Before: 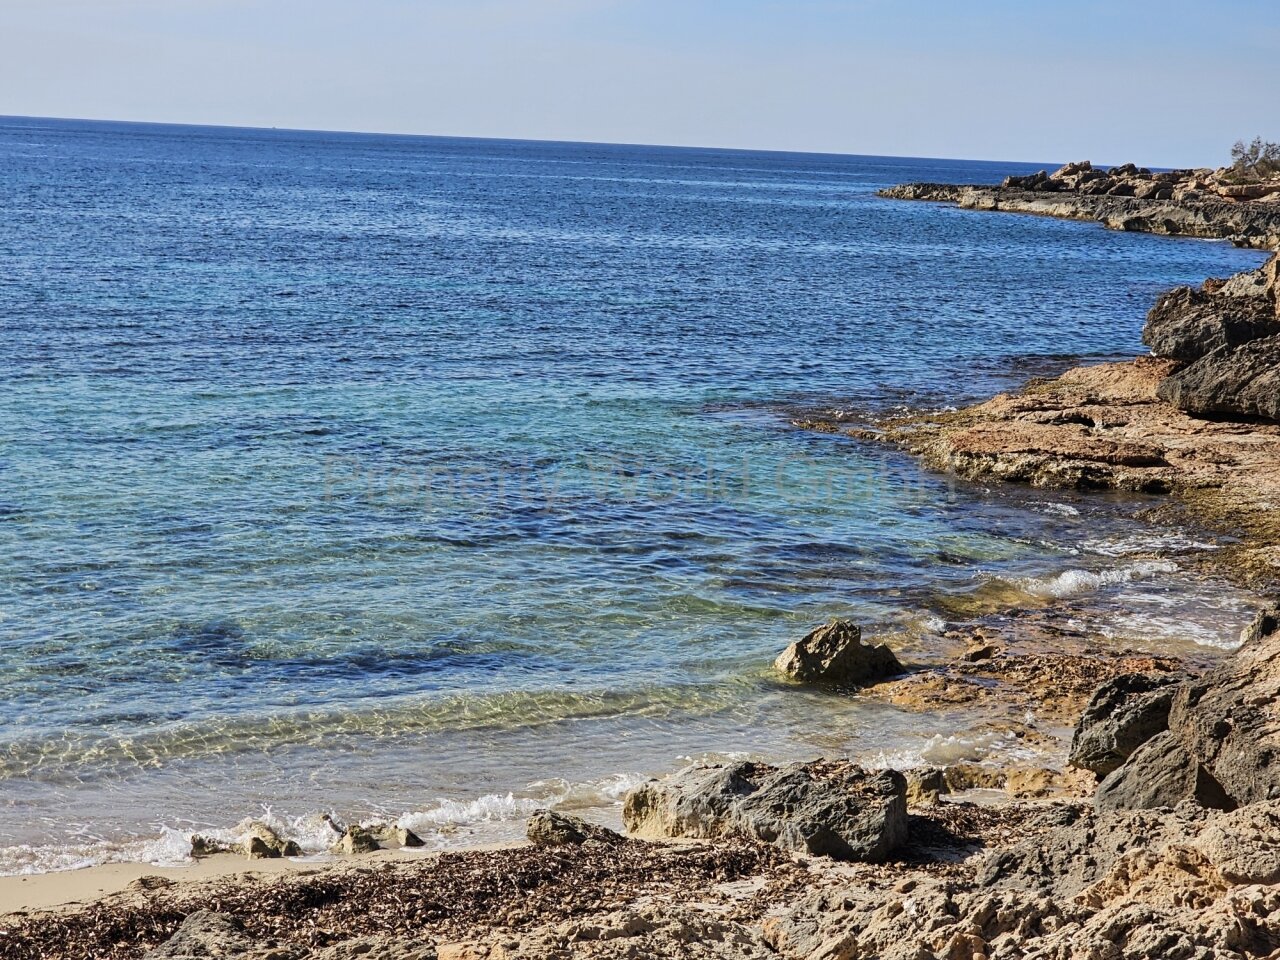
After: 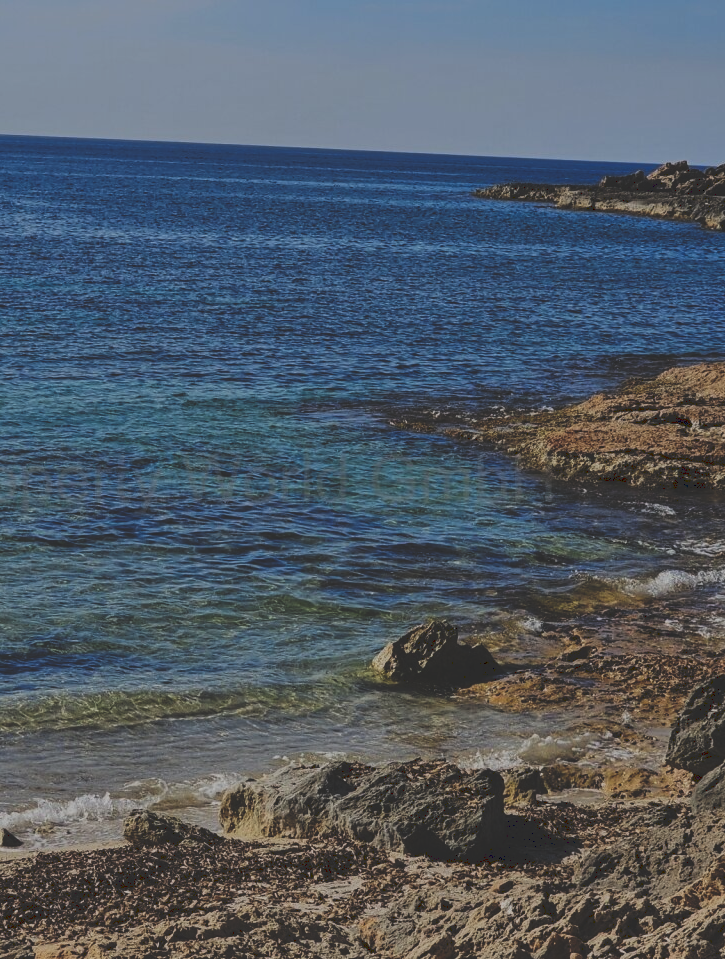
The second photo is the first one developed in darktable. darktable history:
crop: left 31.492%, top 0.015%, right 11.825%
tone curve: curves: ch0 [(0, 0) (0.003, 0.169) (0.011, 0.173) (0.025, 0.177) (0.044, 0.184) (0.069, 0.191) (0.1, 0.199) (0.136, 0.206) (0.177, 0.221) (0.224, 0.248) (0.277, 0.284) (0.335, 0.344) (0.399, 0.413) (0.468, 0.497) (0.543, 0.594) (0.623, 0.691) (0.709, 0.779) (0.801, 0.868) (0.898, 0.931) (1, 1)], preserve colors none
exposure: exposure -1.392 EV, compensate highlight preservation false
